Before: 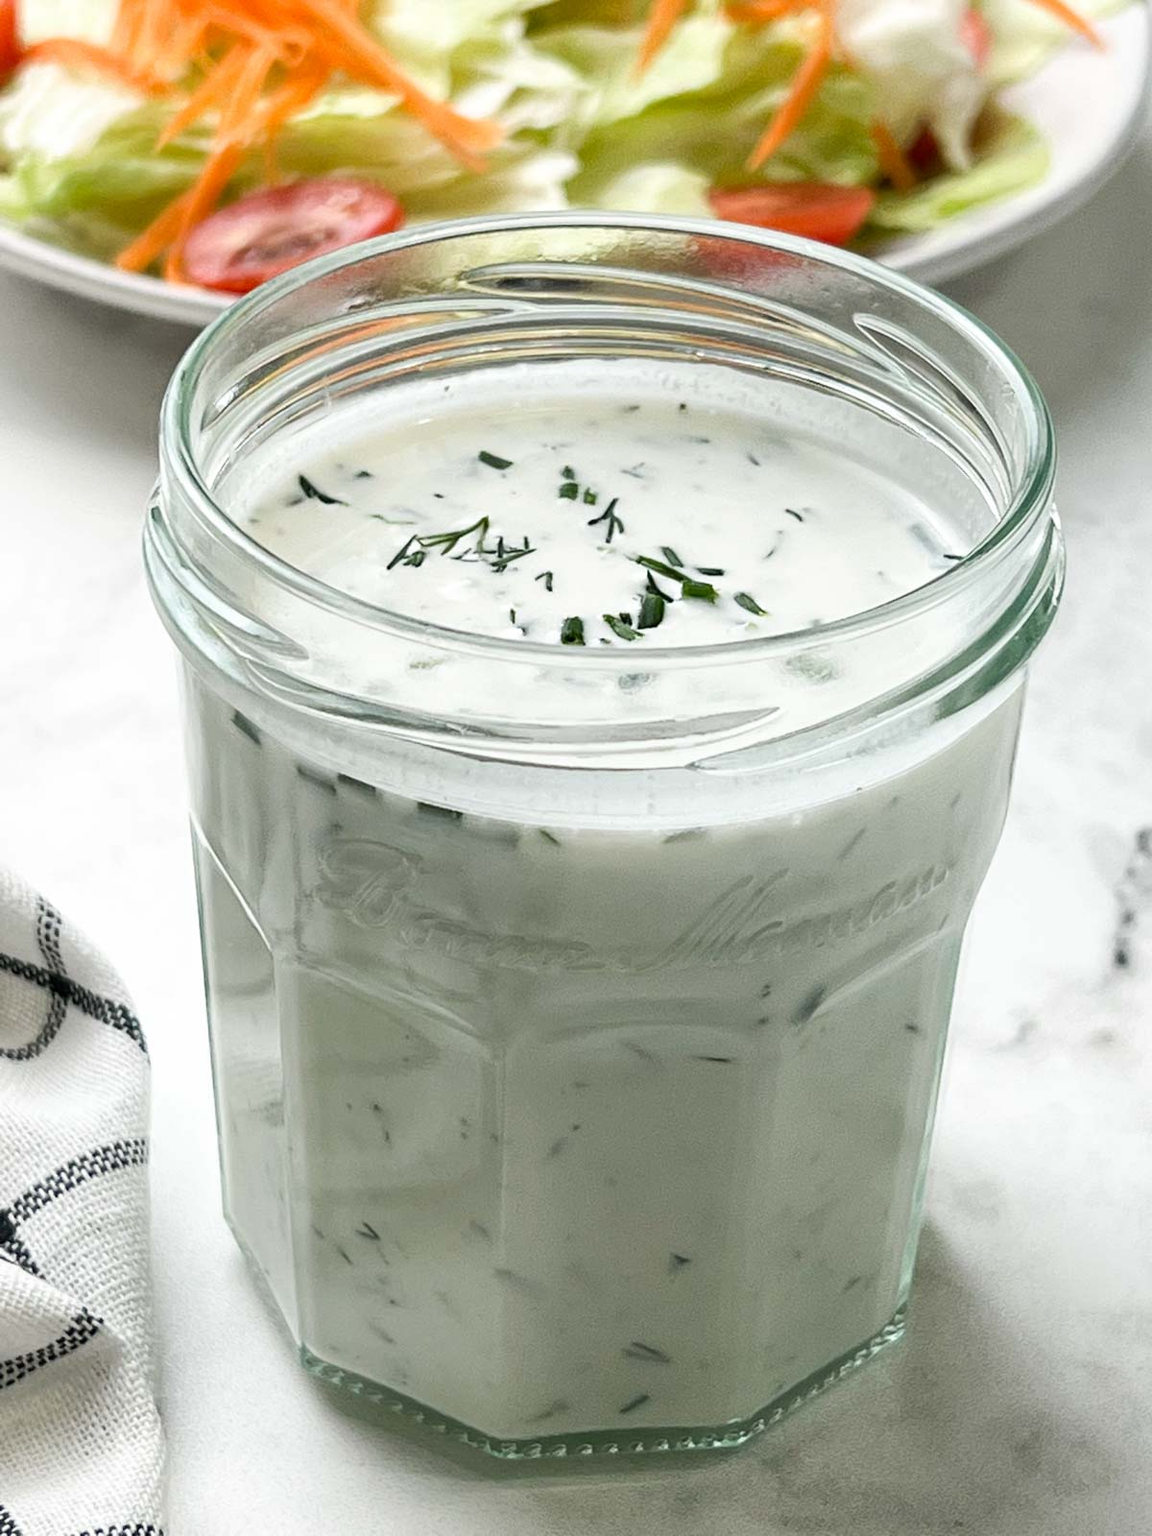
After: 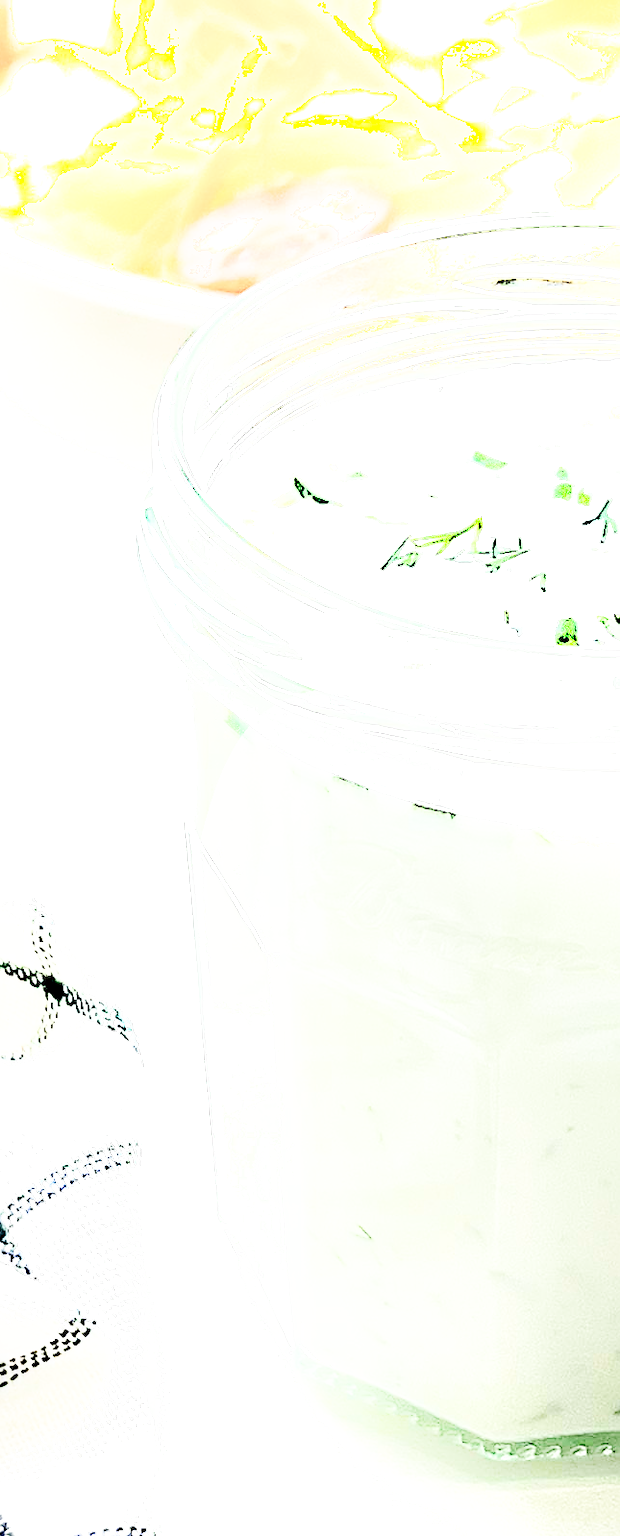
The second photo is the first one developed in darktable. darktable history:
exposure: black level correction 0.008, exposure 0.985 EV, compensate highlight preservation false
shadows and highlights: shadows -52.59, highlights 86.84, soften with gaussian
base curve: curves: ch0 [(0, 0) (0.028, 0.03) (0.121, 0.232) (0.46, 0.748) (0.859, 0.968) (1, 1)], preserve colors none
sharpen: on, module defaults
crop: left 0.623%, right 45.51%, bottom 0.079%
contrast brightness saturation: contrast 0.067, brightness -0.141, saturation 0.118
local contrast: mode bilateral grid, contrast 25, coarseness 61, detail 152%, midtone range 0.2
